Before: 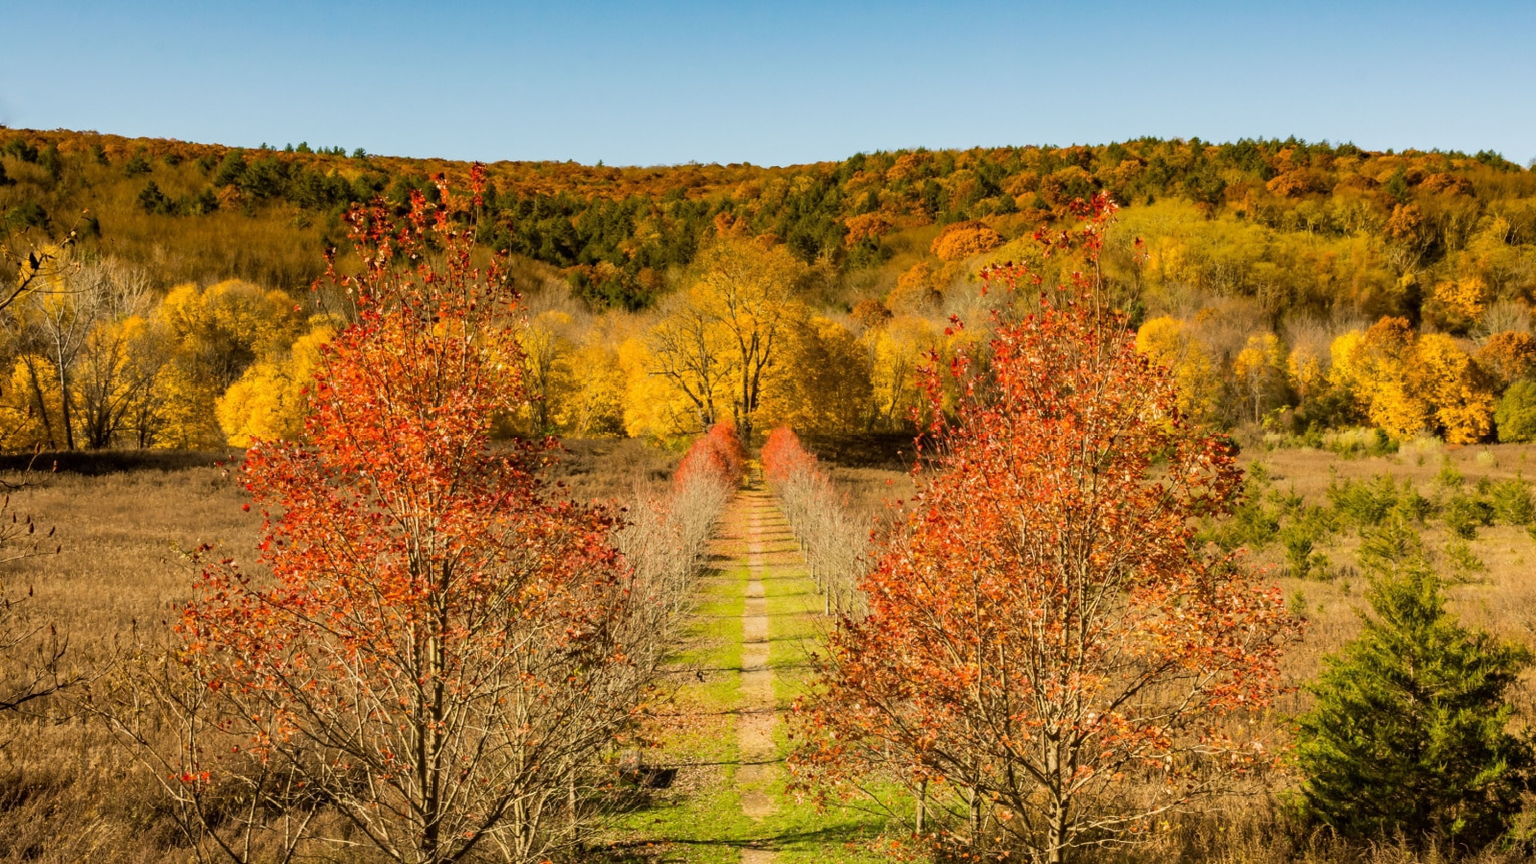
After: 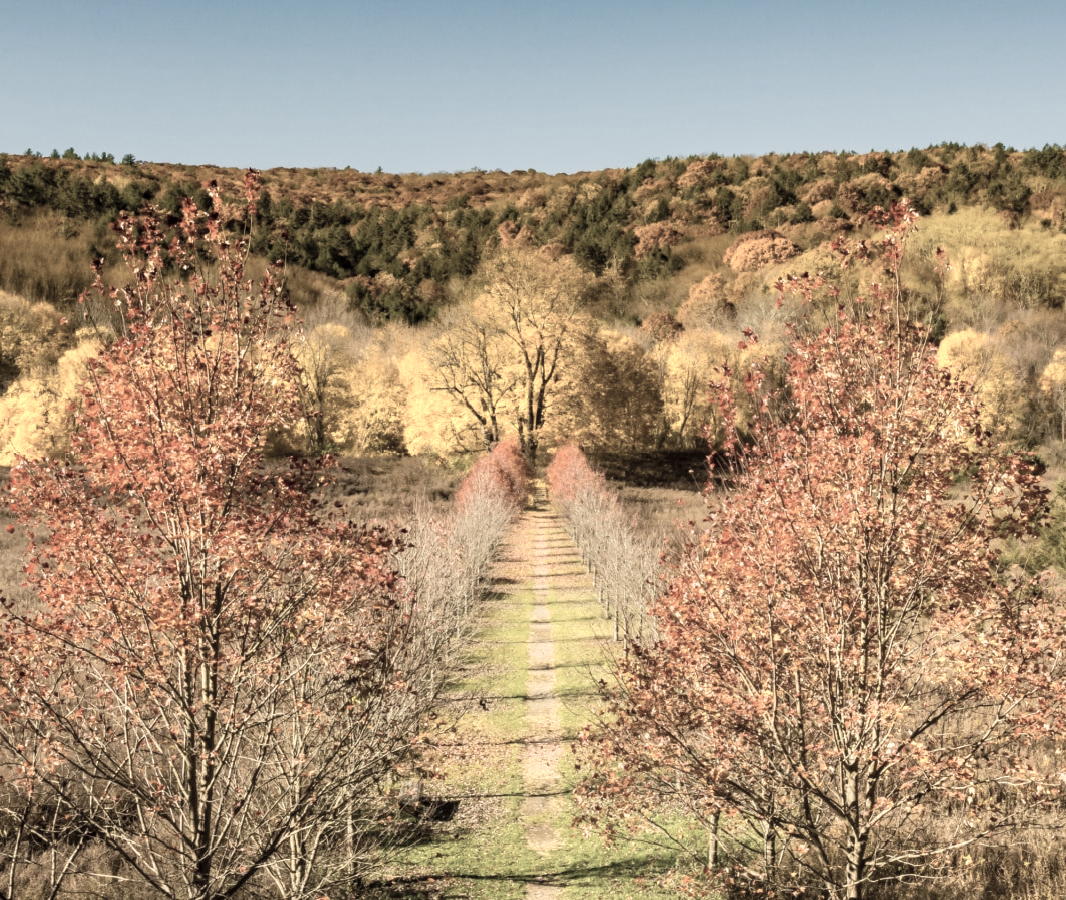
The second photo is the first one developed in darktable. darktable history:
color zones: curves: ch0 [(0, 0.6) (0.129, 0.585) (0.193, 0.596) (0.429, 0.5) (0.571, 0.5) (0.714, 0.5) (0.857, 0.5) (1, 0.6)]; ch1 [(0, 0.453) (0.112, 0.245) (0.213, 0.252) (0.429, 0.233) (0.571, 0.231) (0.683, 0.242) (0.857, 0.296) (1, 0.453)]
crop: left 15.419%, right 17.914%
